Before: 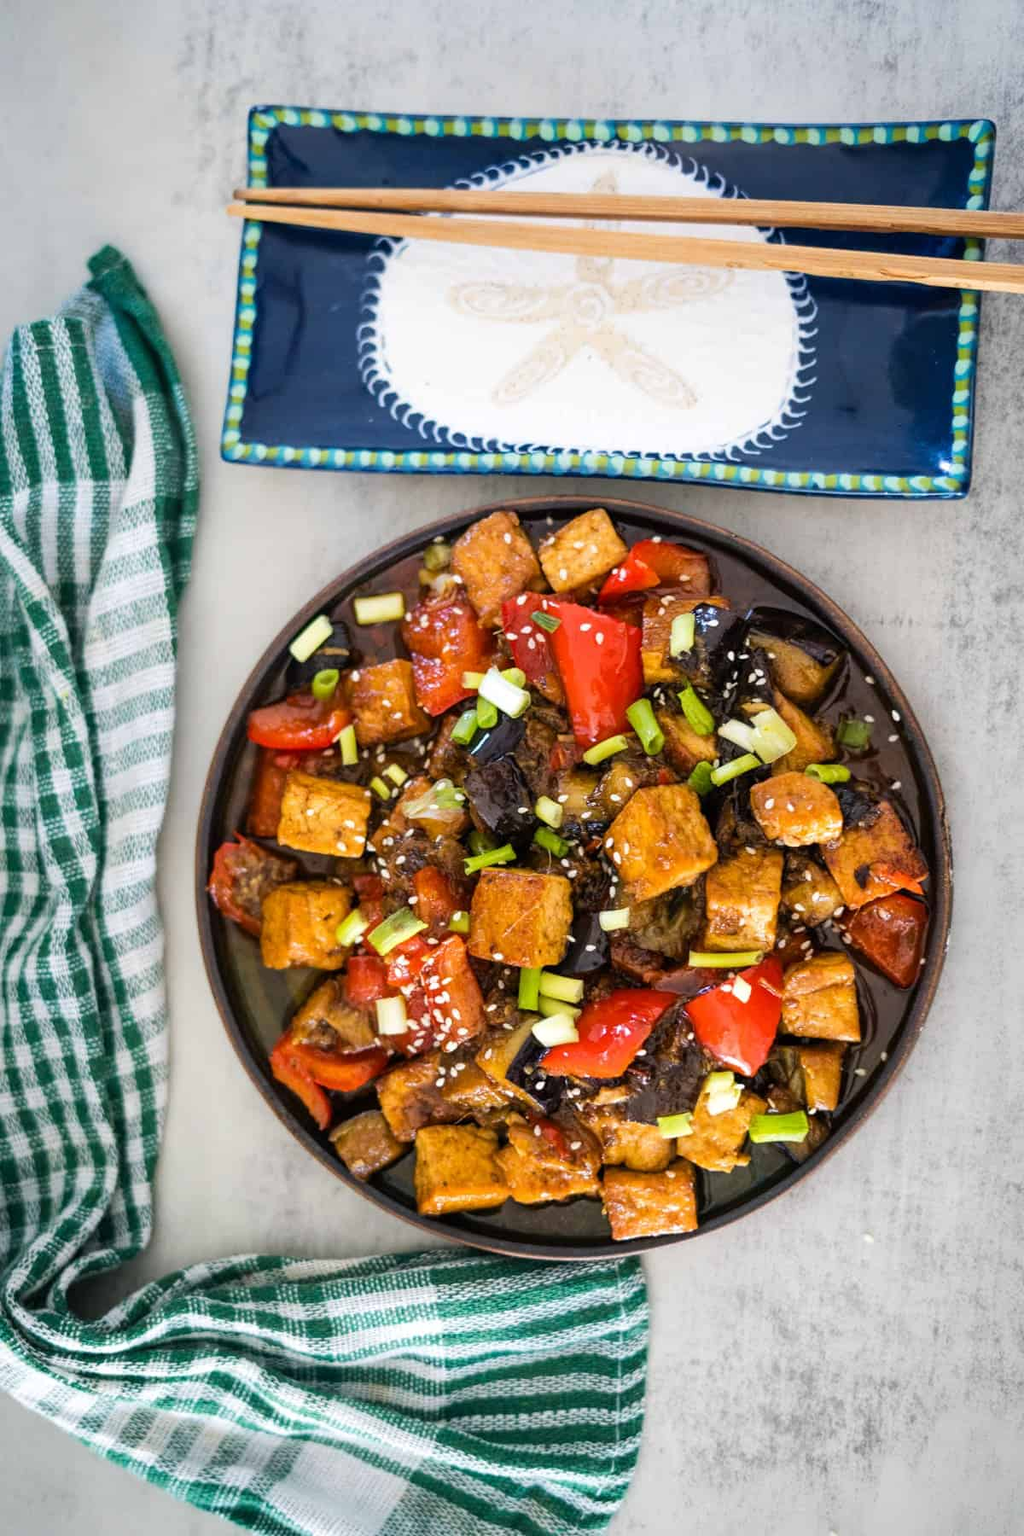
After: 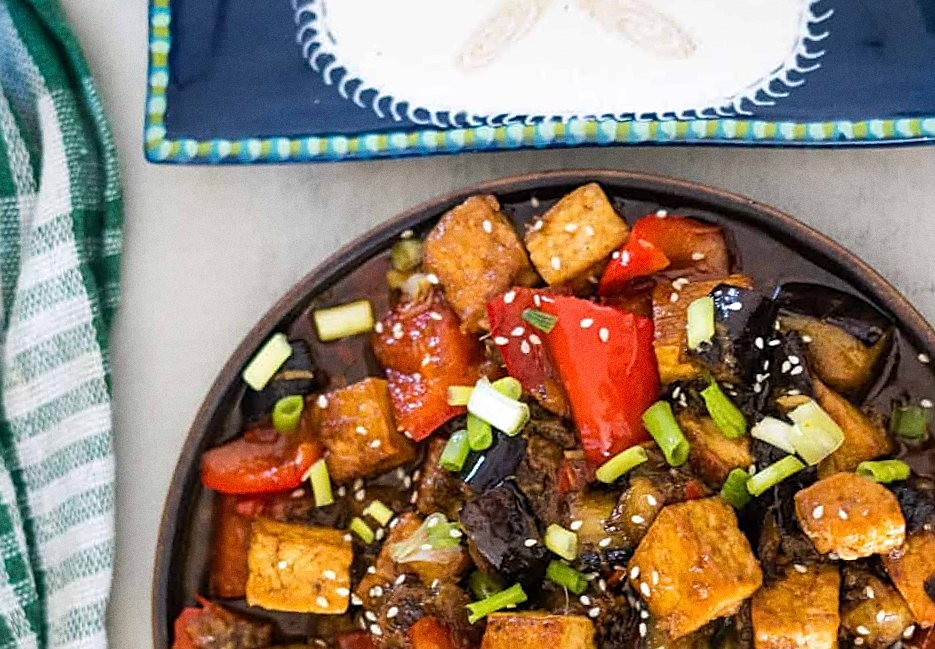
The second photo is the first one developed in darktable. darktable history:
rotate and perspective: rotation -4.57°, crop left 0.054, crop right 0.944, crop top 0.087, crop bottom 0.914
sharpen: on, module defaults
grain: on, module defaults
crop: left 7.036%, top 18.398%, right 14.379%, bottom 40.043%
